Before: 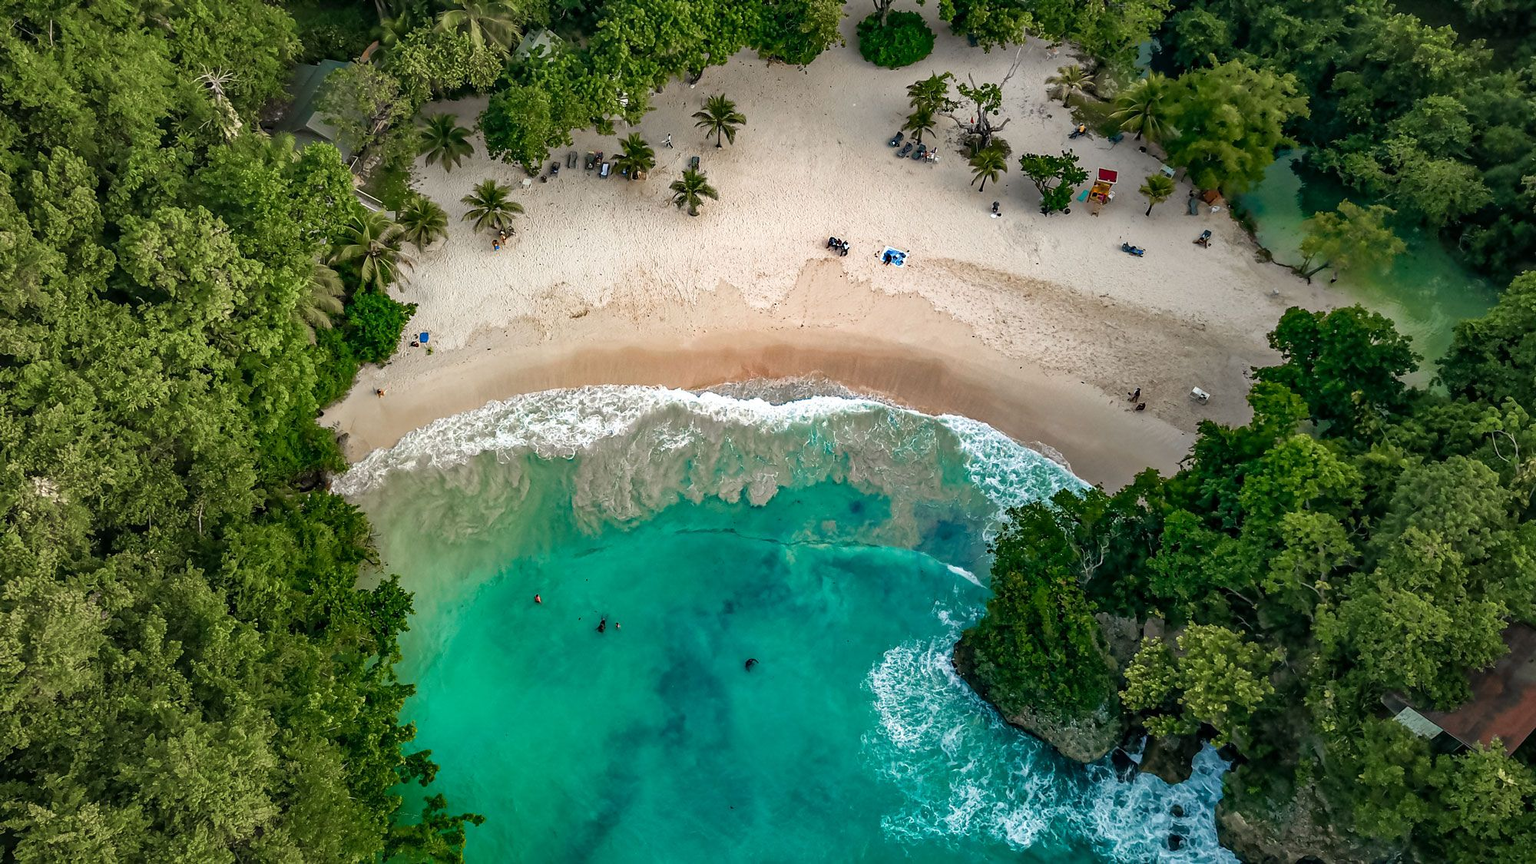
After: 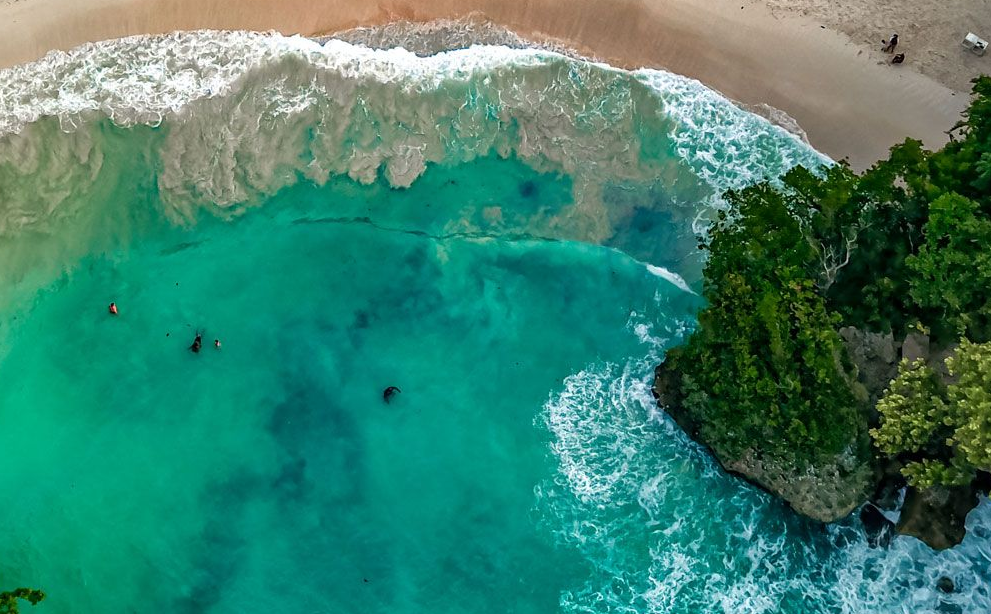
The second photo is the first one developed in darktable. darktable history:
crop: left 29.36%, top 41.89%, right 21.072%, bottom 3.479%
